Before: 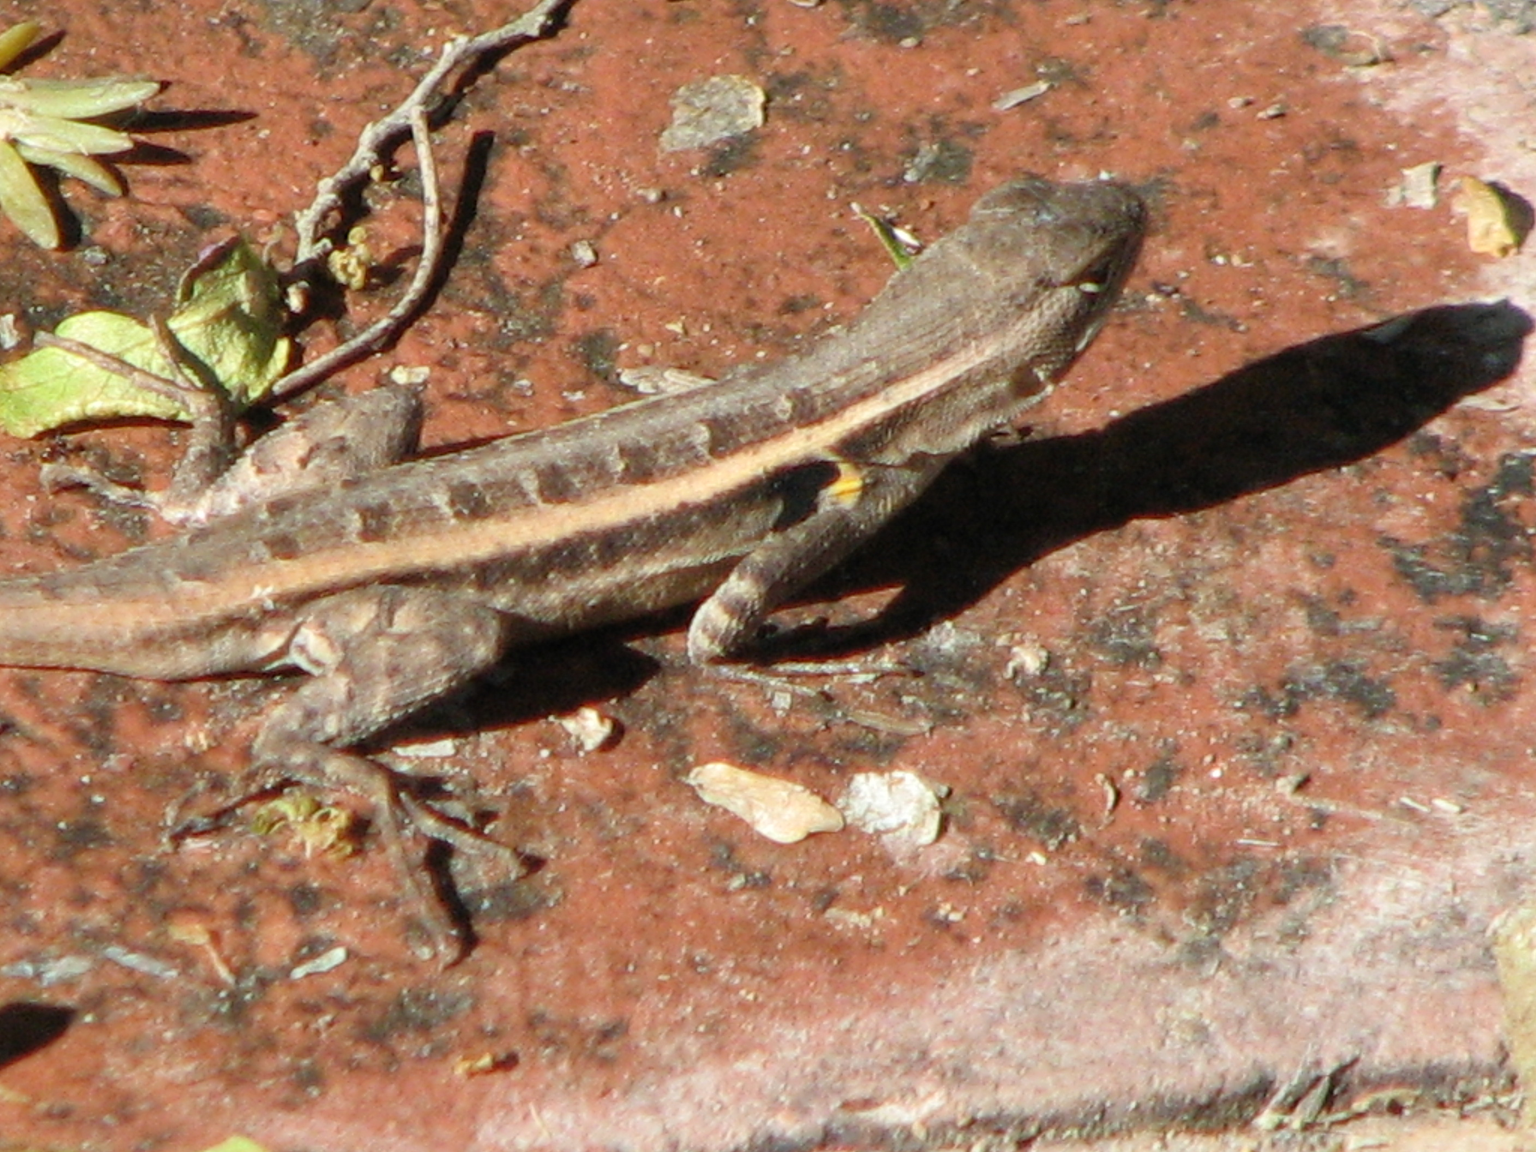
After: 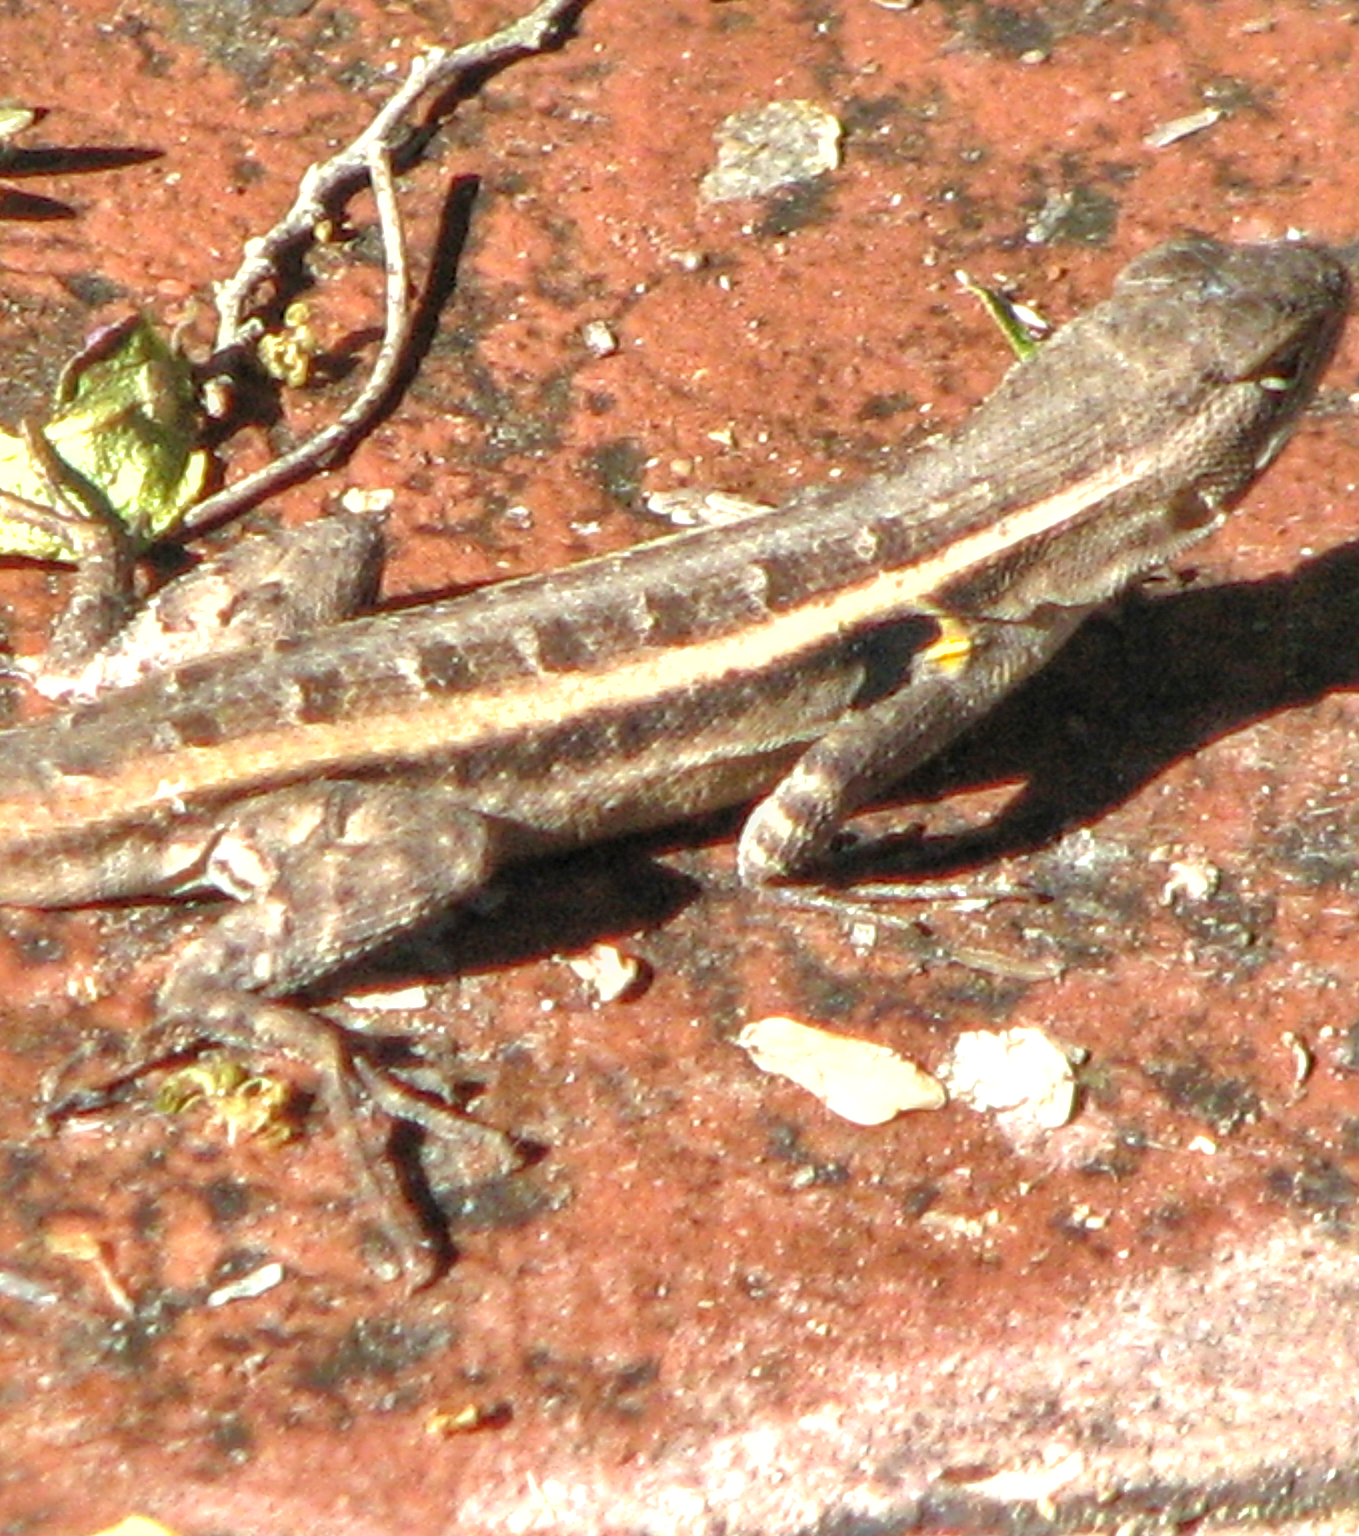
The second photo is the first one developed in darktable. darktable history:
local contrast: on, module defaults
crop and rotate: left 8.782%, right 24.844%
exposure: black level correction 0, exposure 0.703 EV, compensate highlight preservation false
shadows and highlights: on, module defaults
